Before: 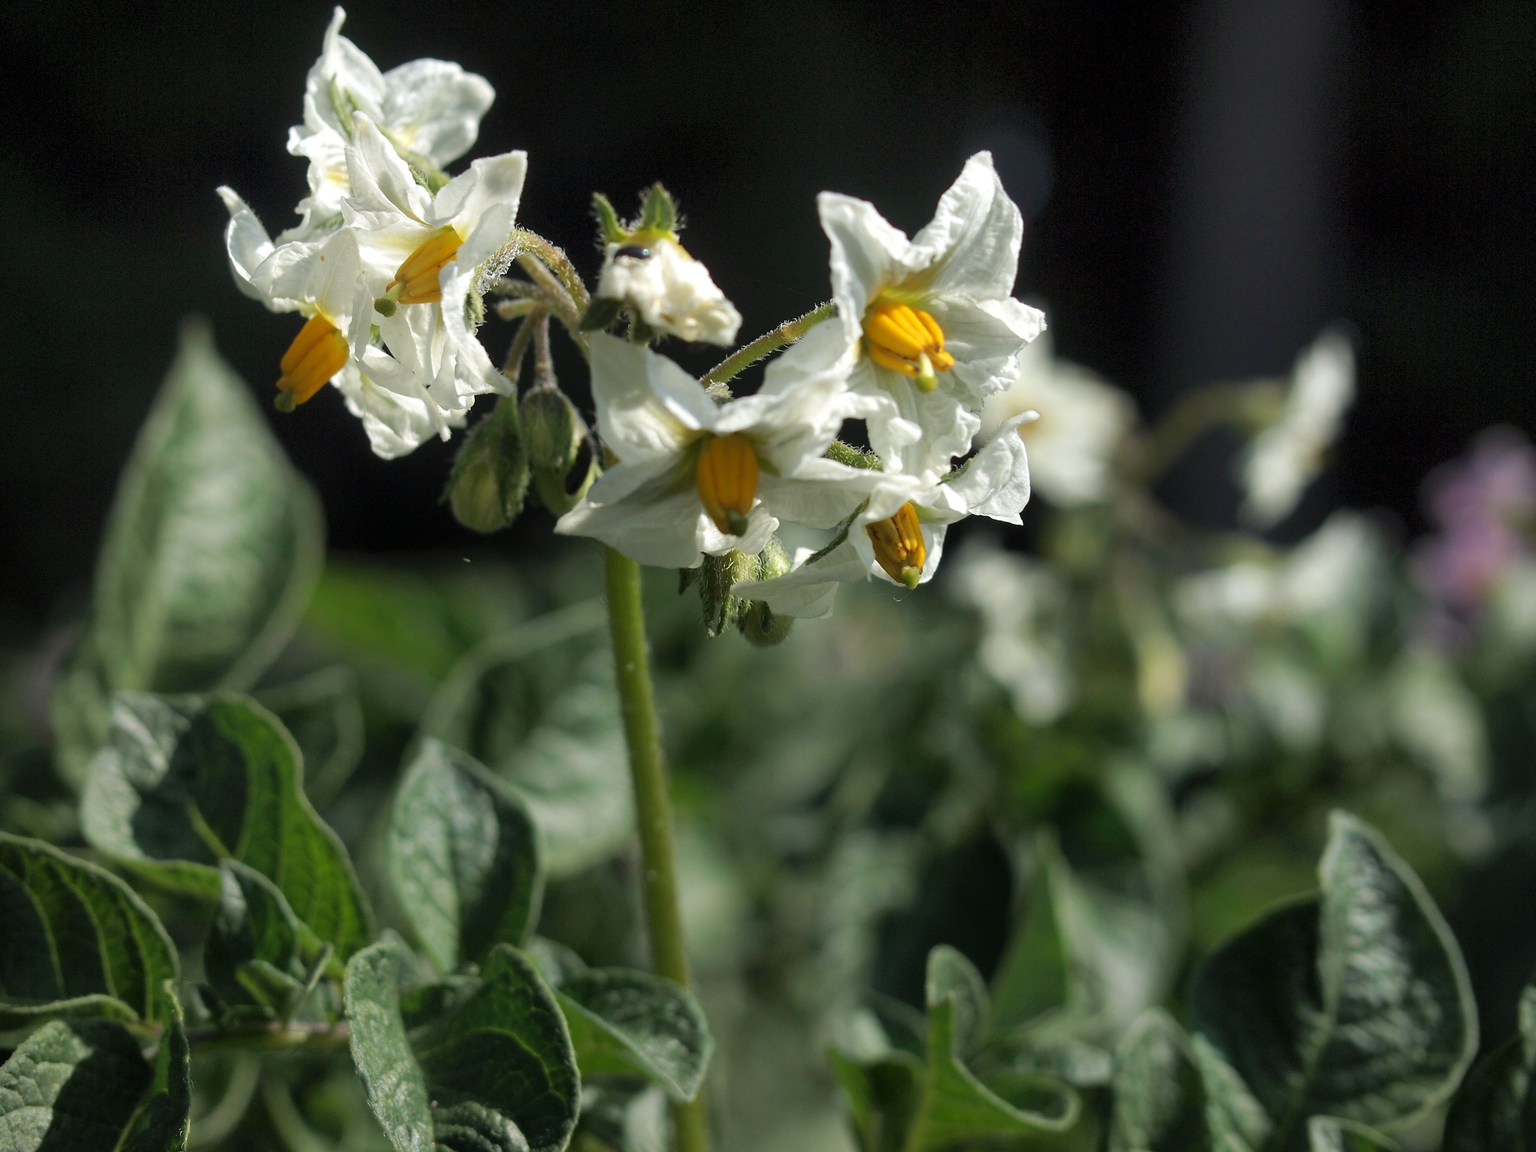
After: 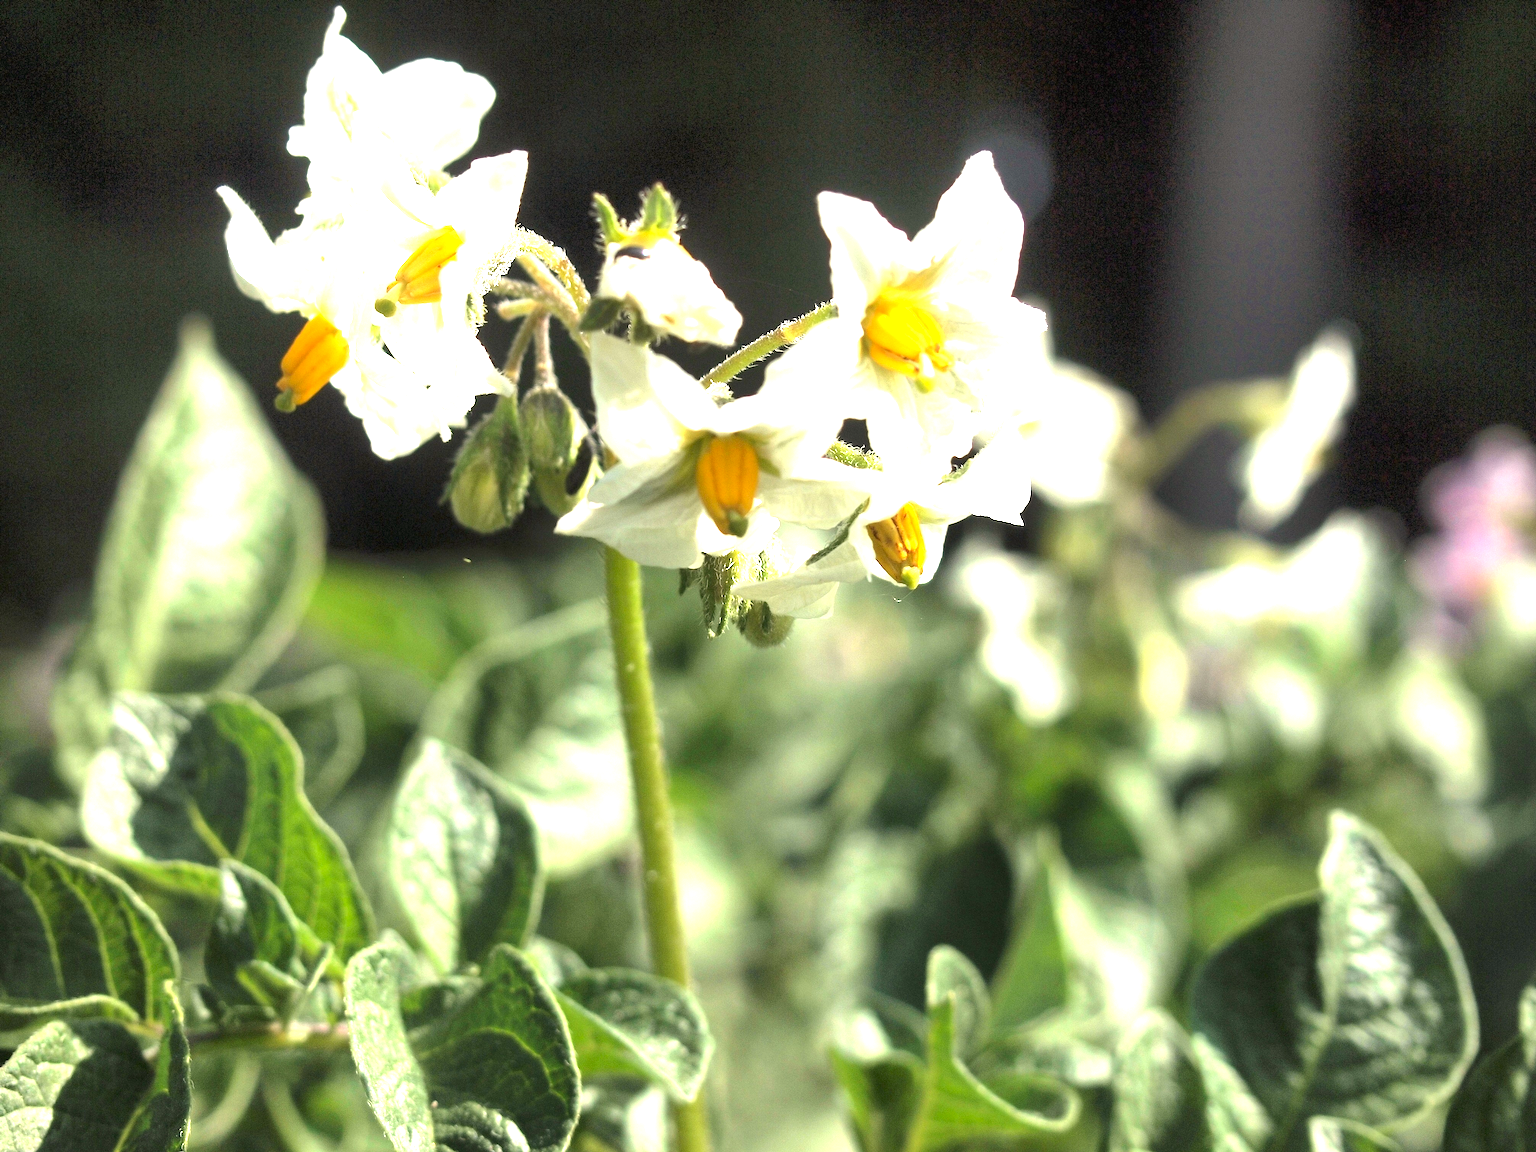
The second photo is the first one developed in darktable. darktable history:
color calibration: x 0.329, y 0.345, temperature 5633 K
exposure: black level correction 0, exposure 2.138 EV, compensate exposure bias true, compensate highlight preservation false
